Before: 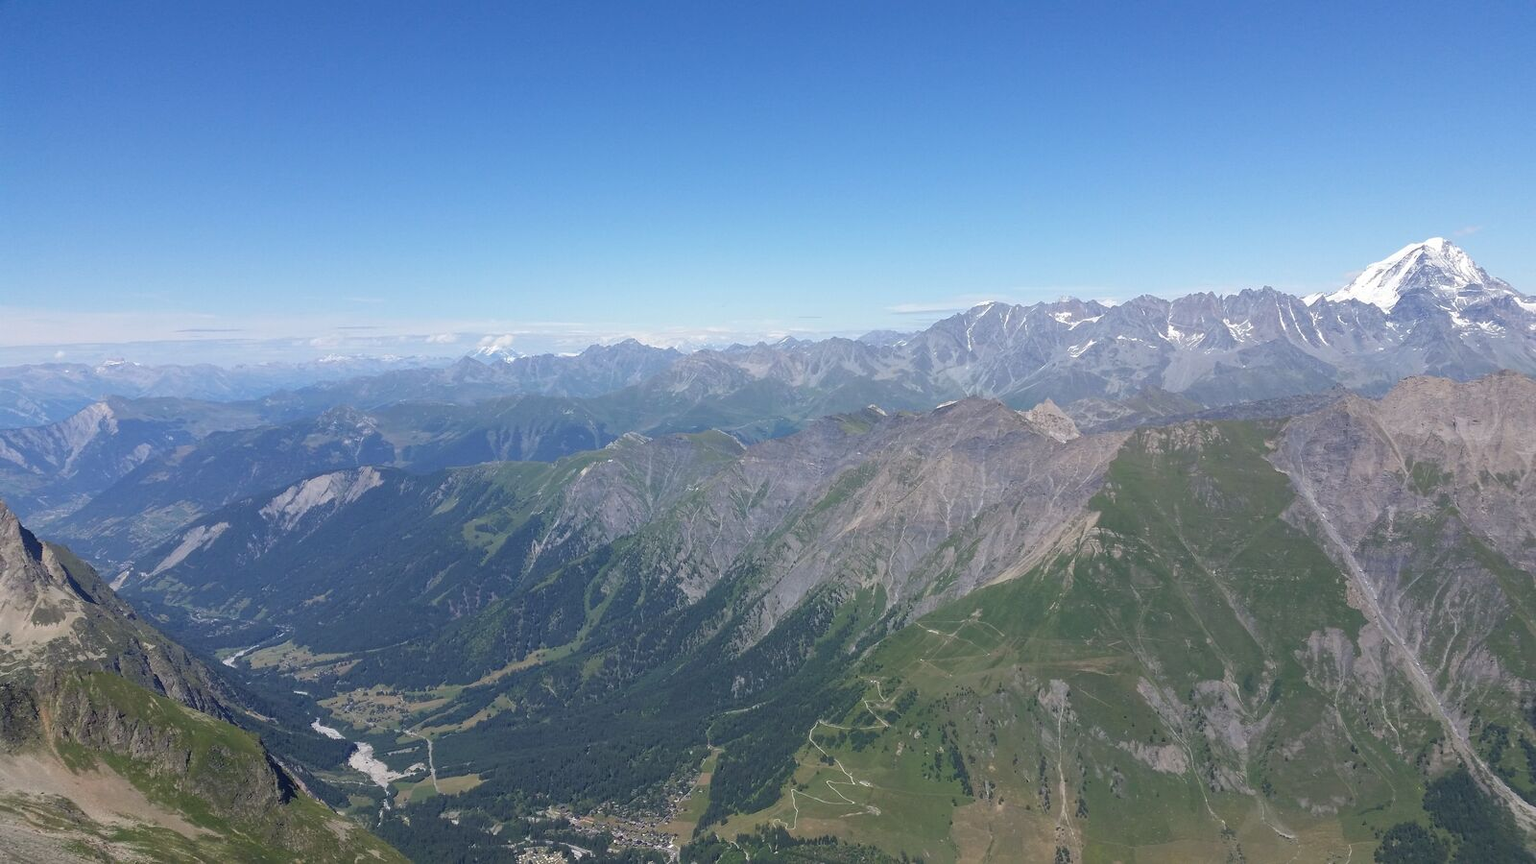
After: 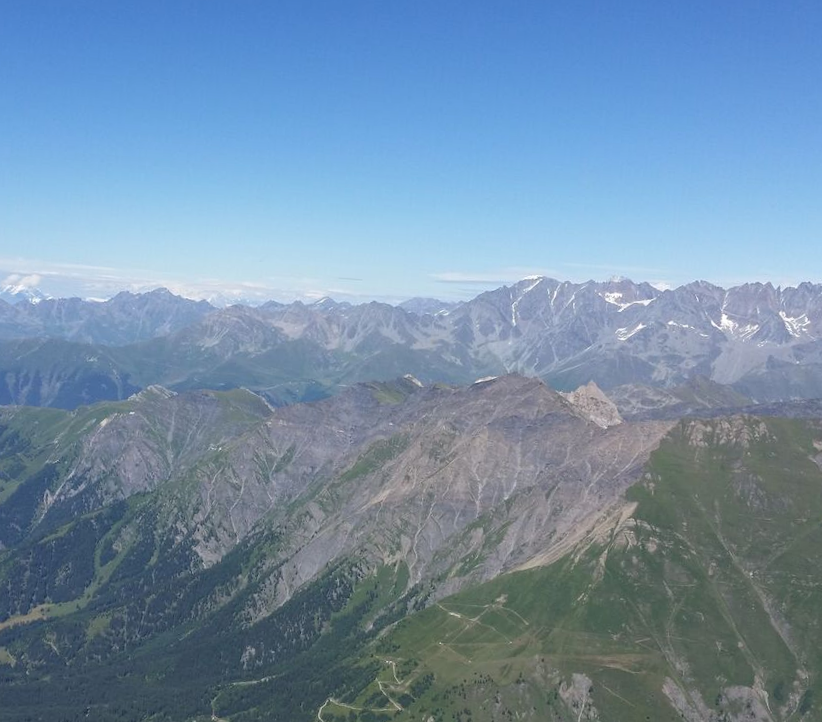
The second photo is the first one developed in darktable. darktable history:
crop: left 32.075%, top 10.976%, right 18.355%, bottom 17.596%
rotate and perspective: rotation 4.1°, automatic cropping off
color balance rgb: linear chroma grading › global chroma -0.67%, saturation formula JzAzBz (2021)
